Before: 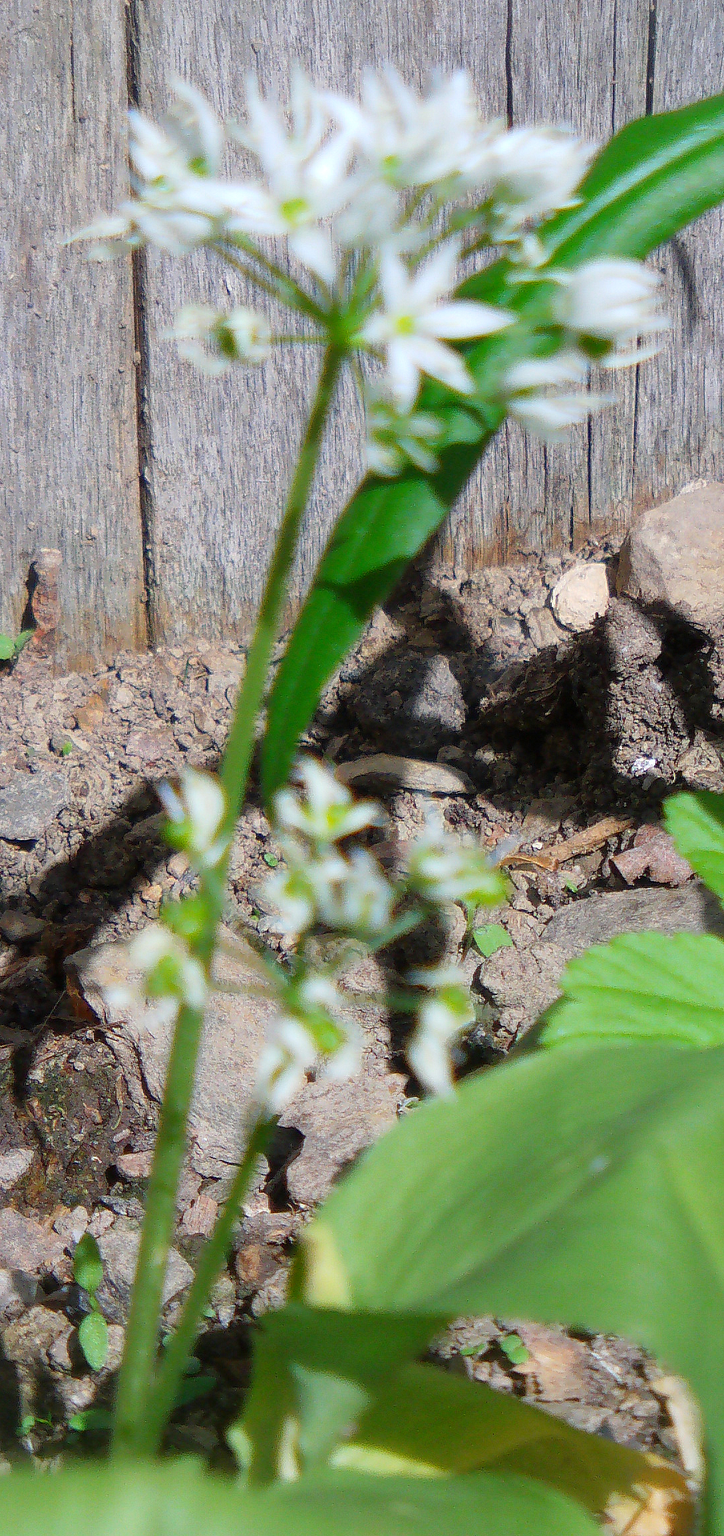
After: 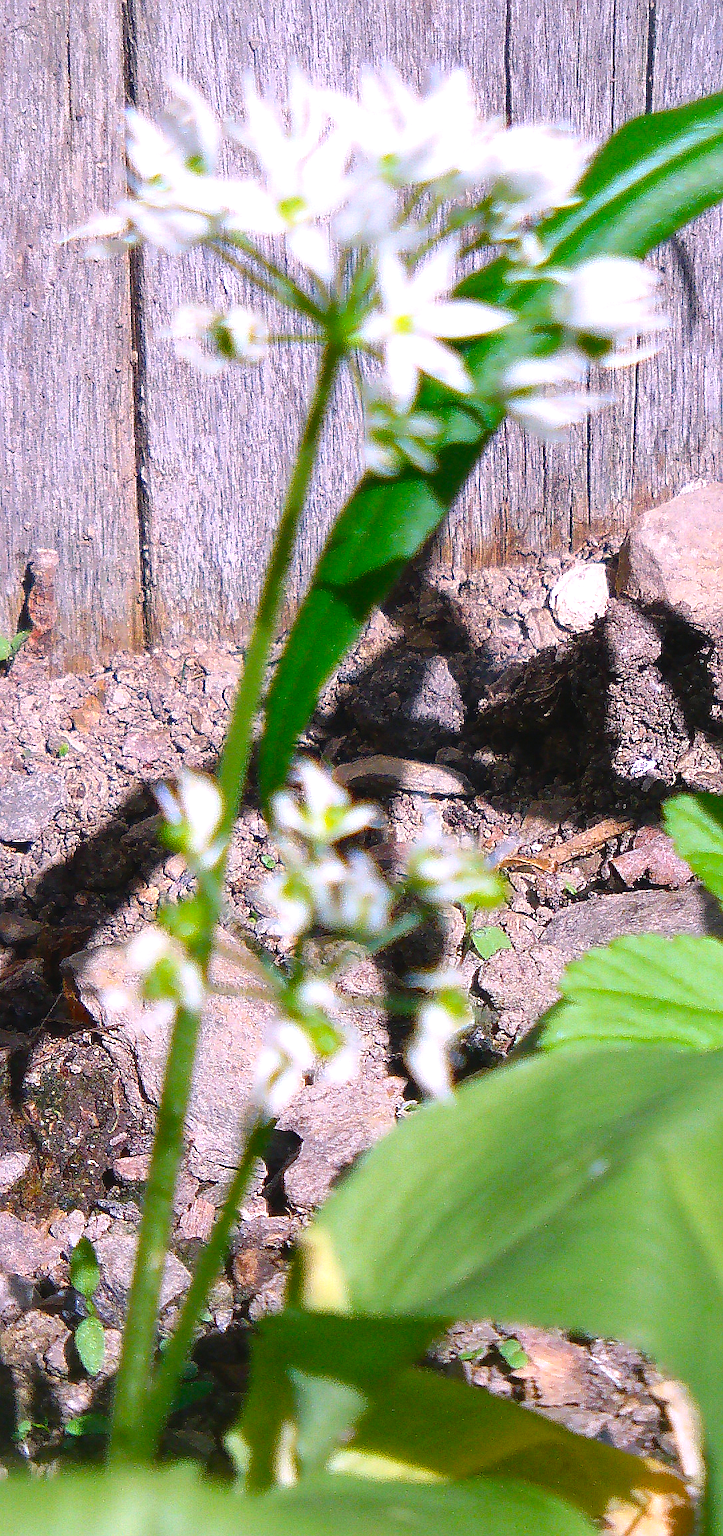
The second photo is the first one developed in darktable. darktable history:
sharpen: on, module defaults
color balance rgb: shadows lift › chroma 1%, shadows lift › hue 217.2°, power › hue 310.8°, highlights gain › chroma 1%, highlights gain › hue 54°, global offset › luminance 0.5%, global offset › hue 171.6°, perceptual saturation grading › global saturation 14.09%, perceptual saturation grading › highlights -25%, perceptual saturation grading › shadows 30%, perceptual brilliance grading › highlights 13.42%, perceptual brilliance grading › mid-tones 8.05%, perceptual brilliance grading › shadows -17.45%, global vibrance 25%
crop and rotate: left 0.614%, top 0.179%, bottom 0.309%
white balance: red 1.066, blue 1.119
